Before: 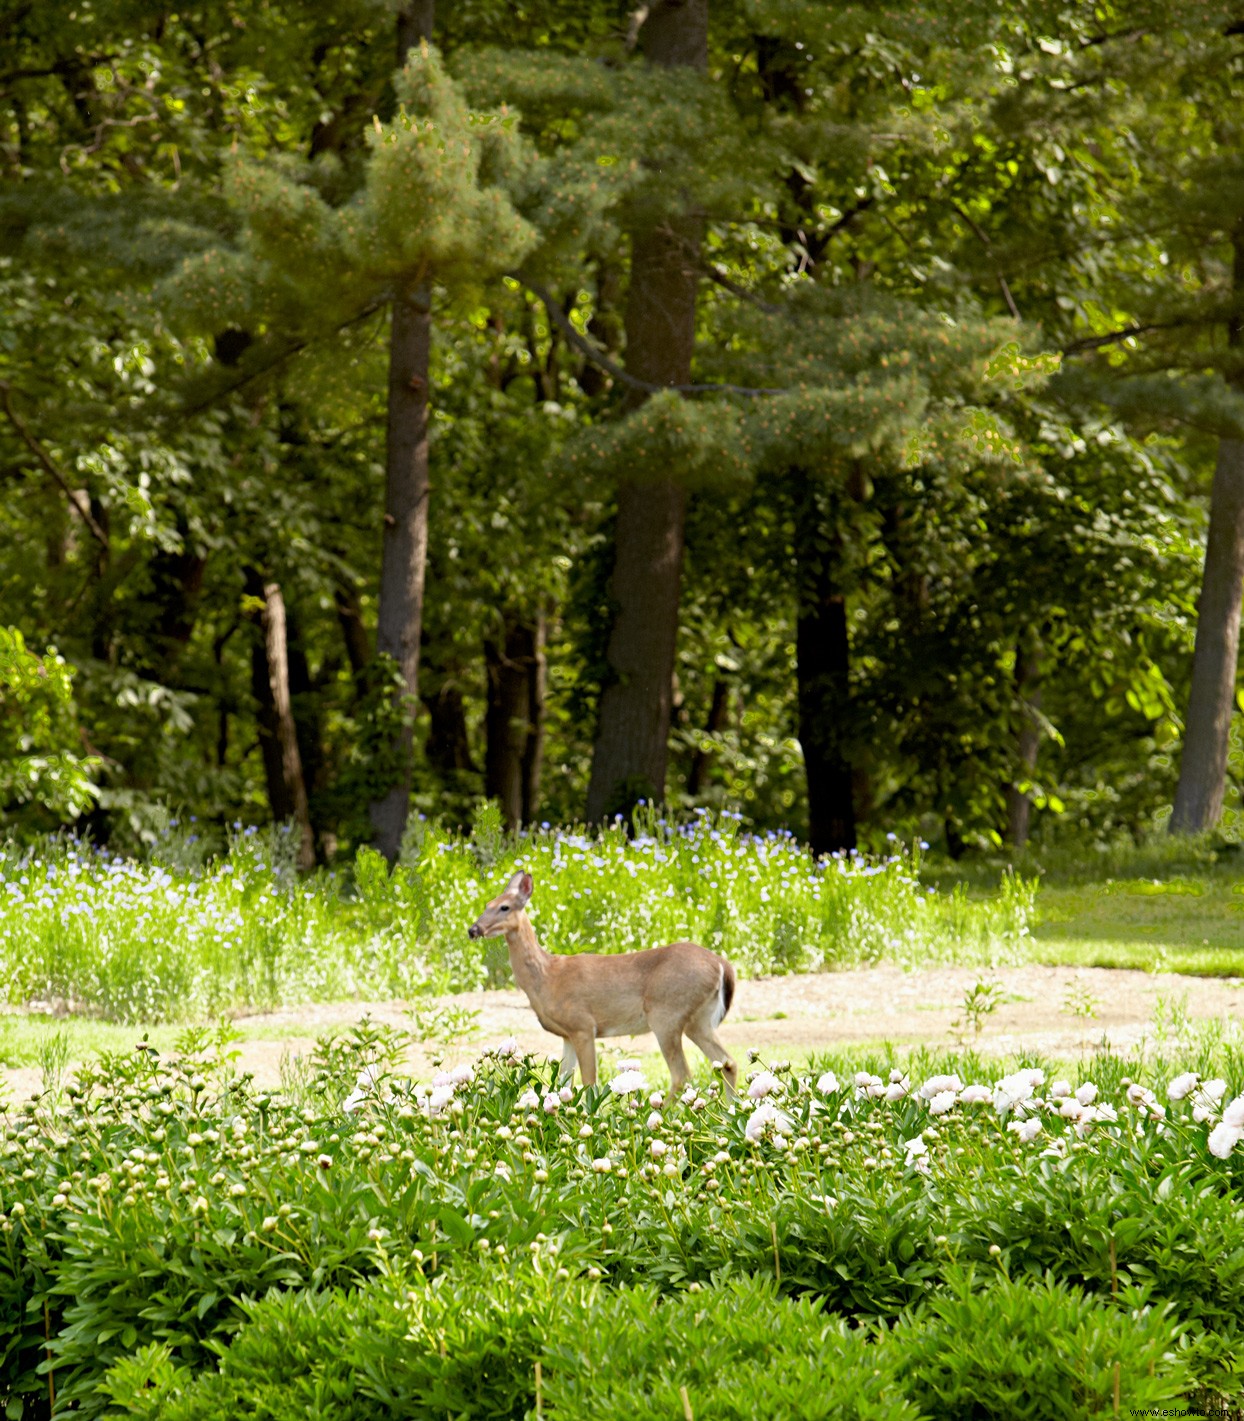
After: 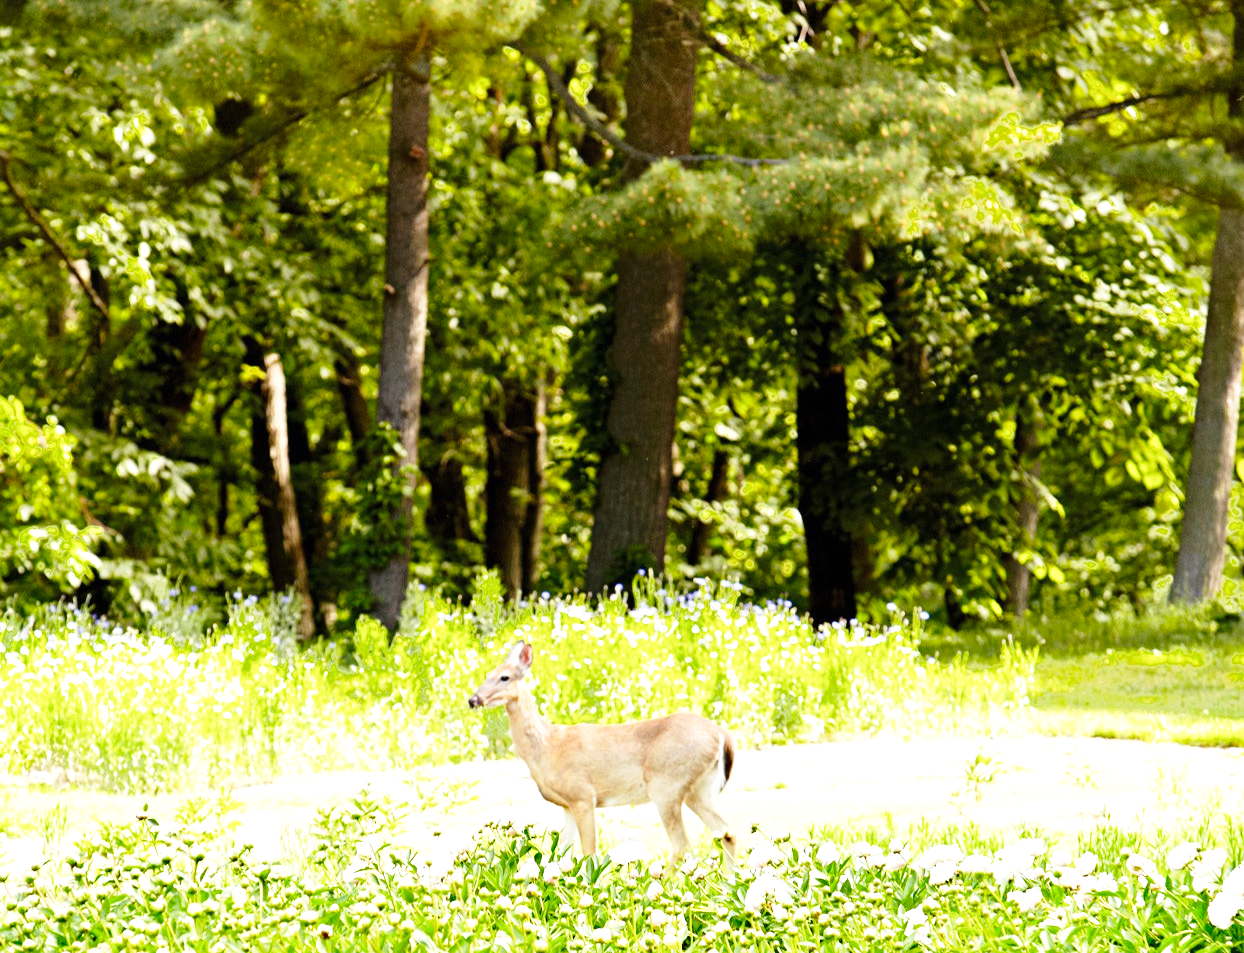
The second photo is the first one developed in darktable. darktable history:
contrast equalizer: y [[0.5 ×6], [0.5 ×6], [0.5, 0.5, 0.501, 0.545, 0.707, 0.863], [0 ×6], [0 ×6]]
crop: top 16.226%, bottom 16.687%
exposure: black level correction 0, exposure 0.692 EV, compensate highlight preservation false
base curve: curves: ch0 [(0, 0) (0.028, 0.03) (0.121, 0.232) (0.46, 0.748) (0.859, 0.968) (1, 1)], preserve colors none
